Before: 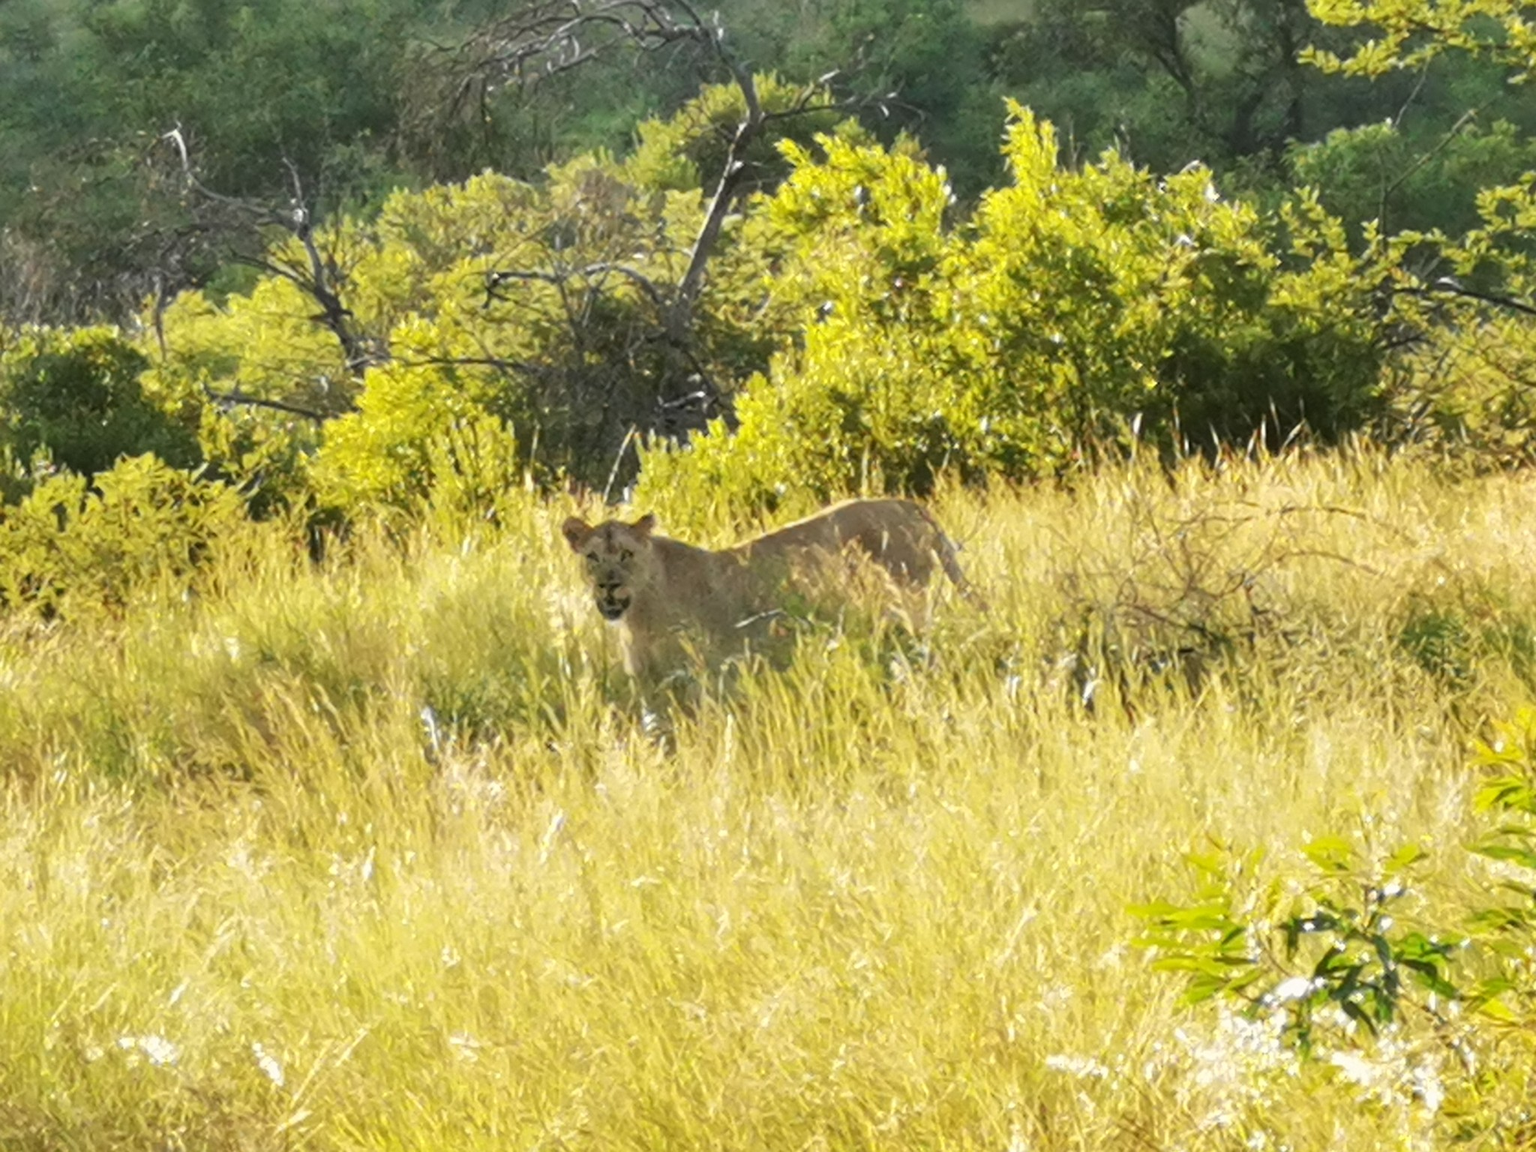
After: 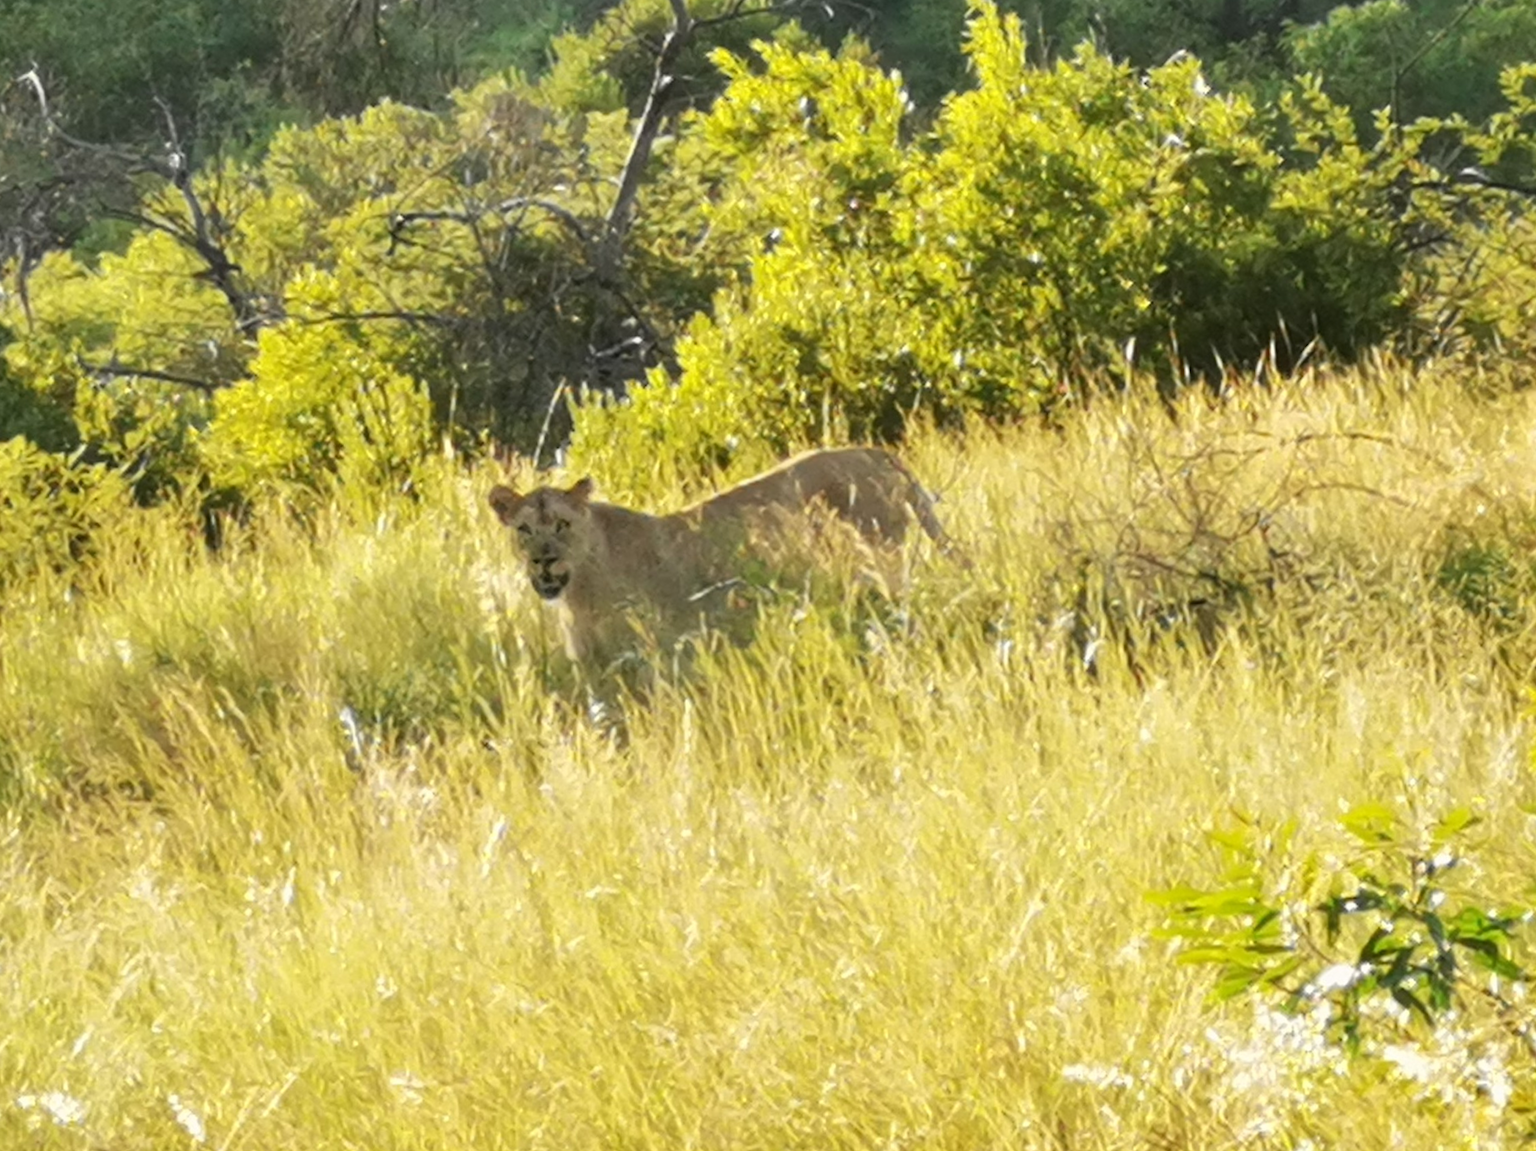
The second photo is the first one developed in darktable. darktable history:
crop and rotate: angle 2.77°, left 5.634%, top 5.705%
